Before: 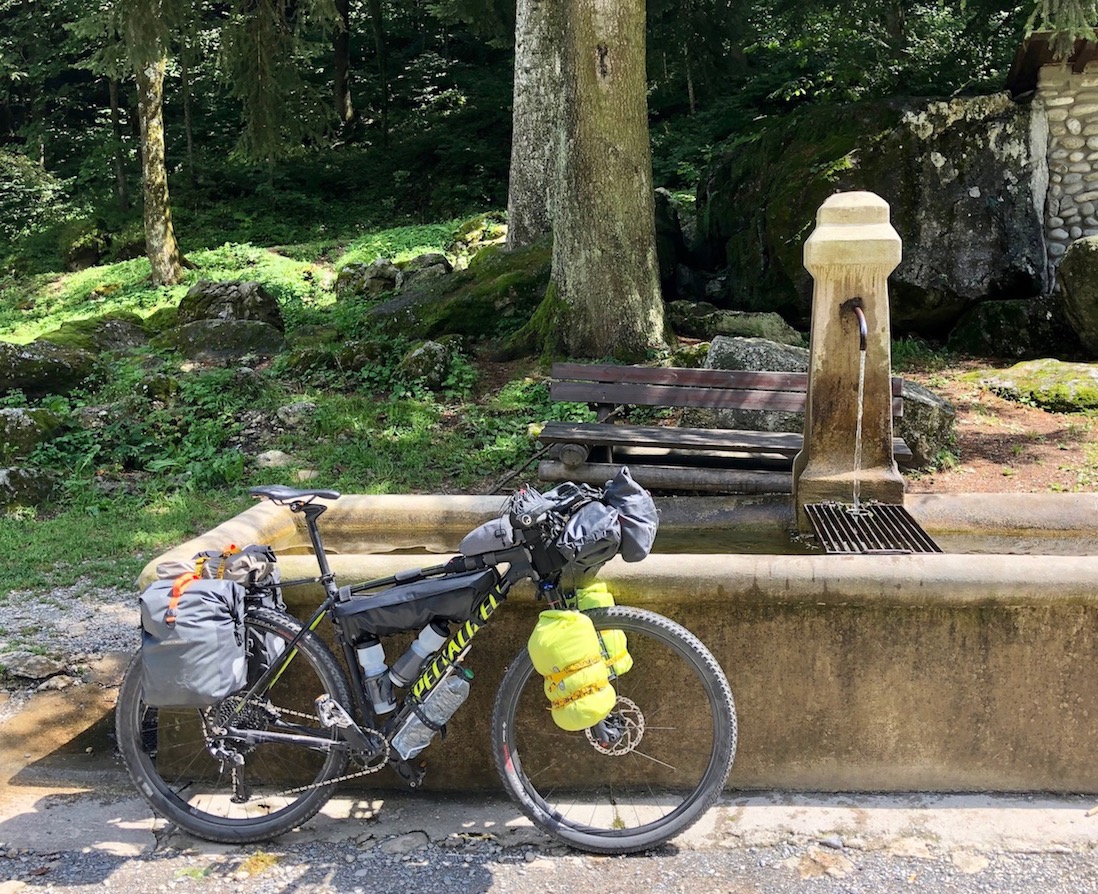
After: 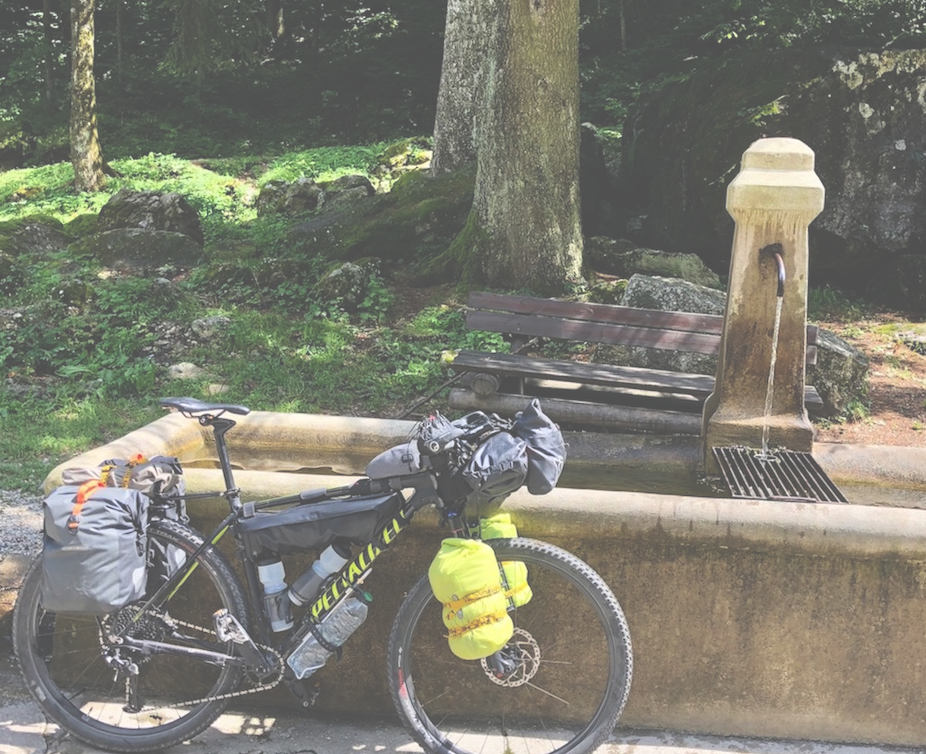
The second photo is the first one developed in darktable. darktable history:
exposure: black level correction -0.086, compensate exposure bias true, compensate highlight preservation false
crop and rotate: angle -3.29°, left 5.159%, top 5.188%, right 4.598%, bottom 4.539%
